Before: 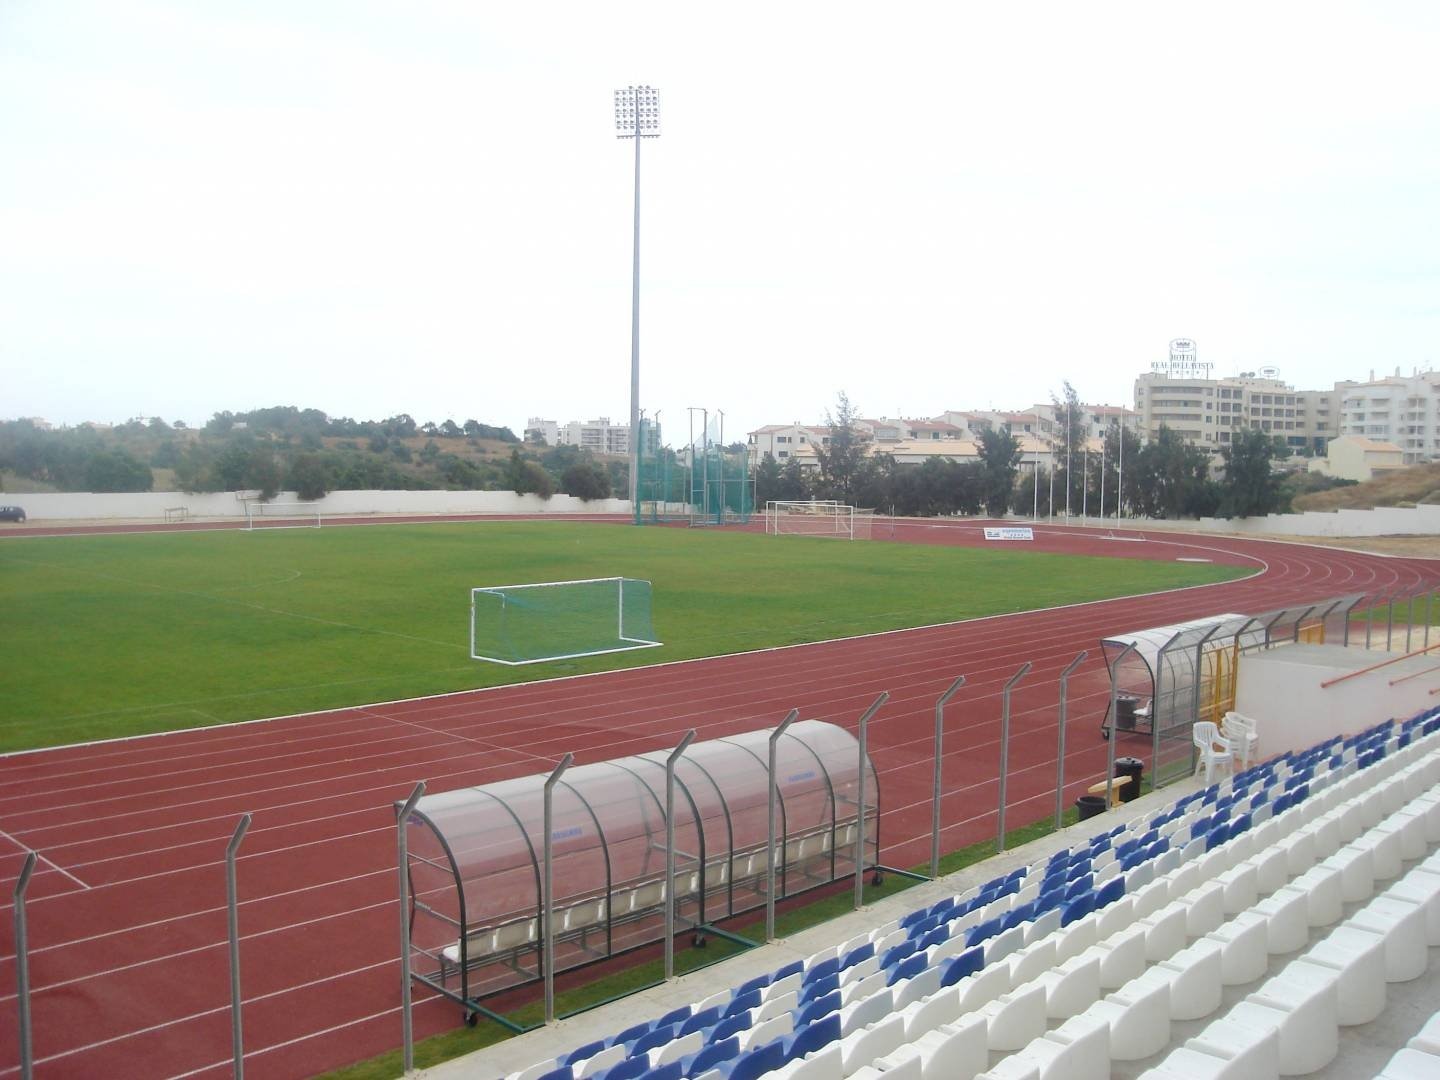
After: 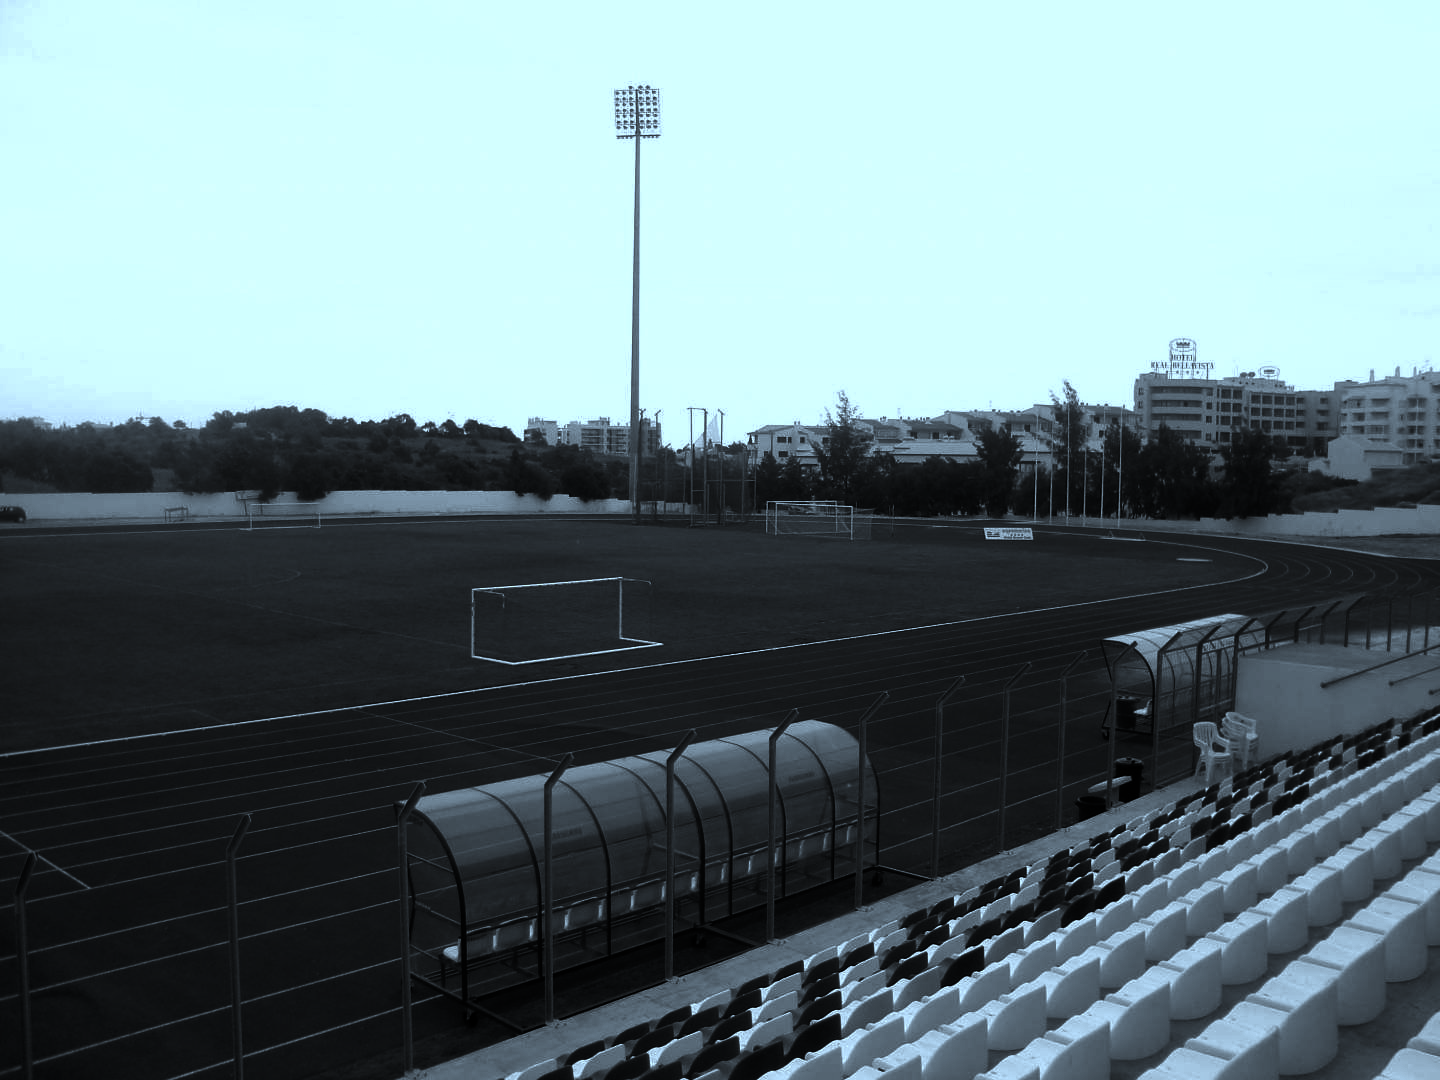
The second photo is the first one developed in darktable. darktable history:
color correction: highlights a* -9.35, highlights b* -23.15
contrast brightness saturation: contrast 0.02, brightness -1, saturation -1
white balance: red 0.983, blue 1.036
